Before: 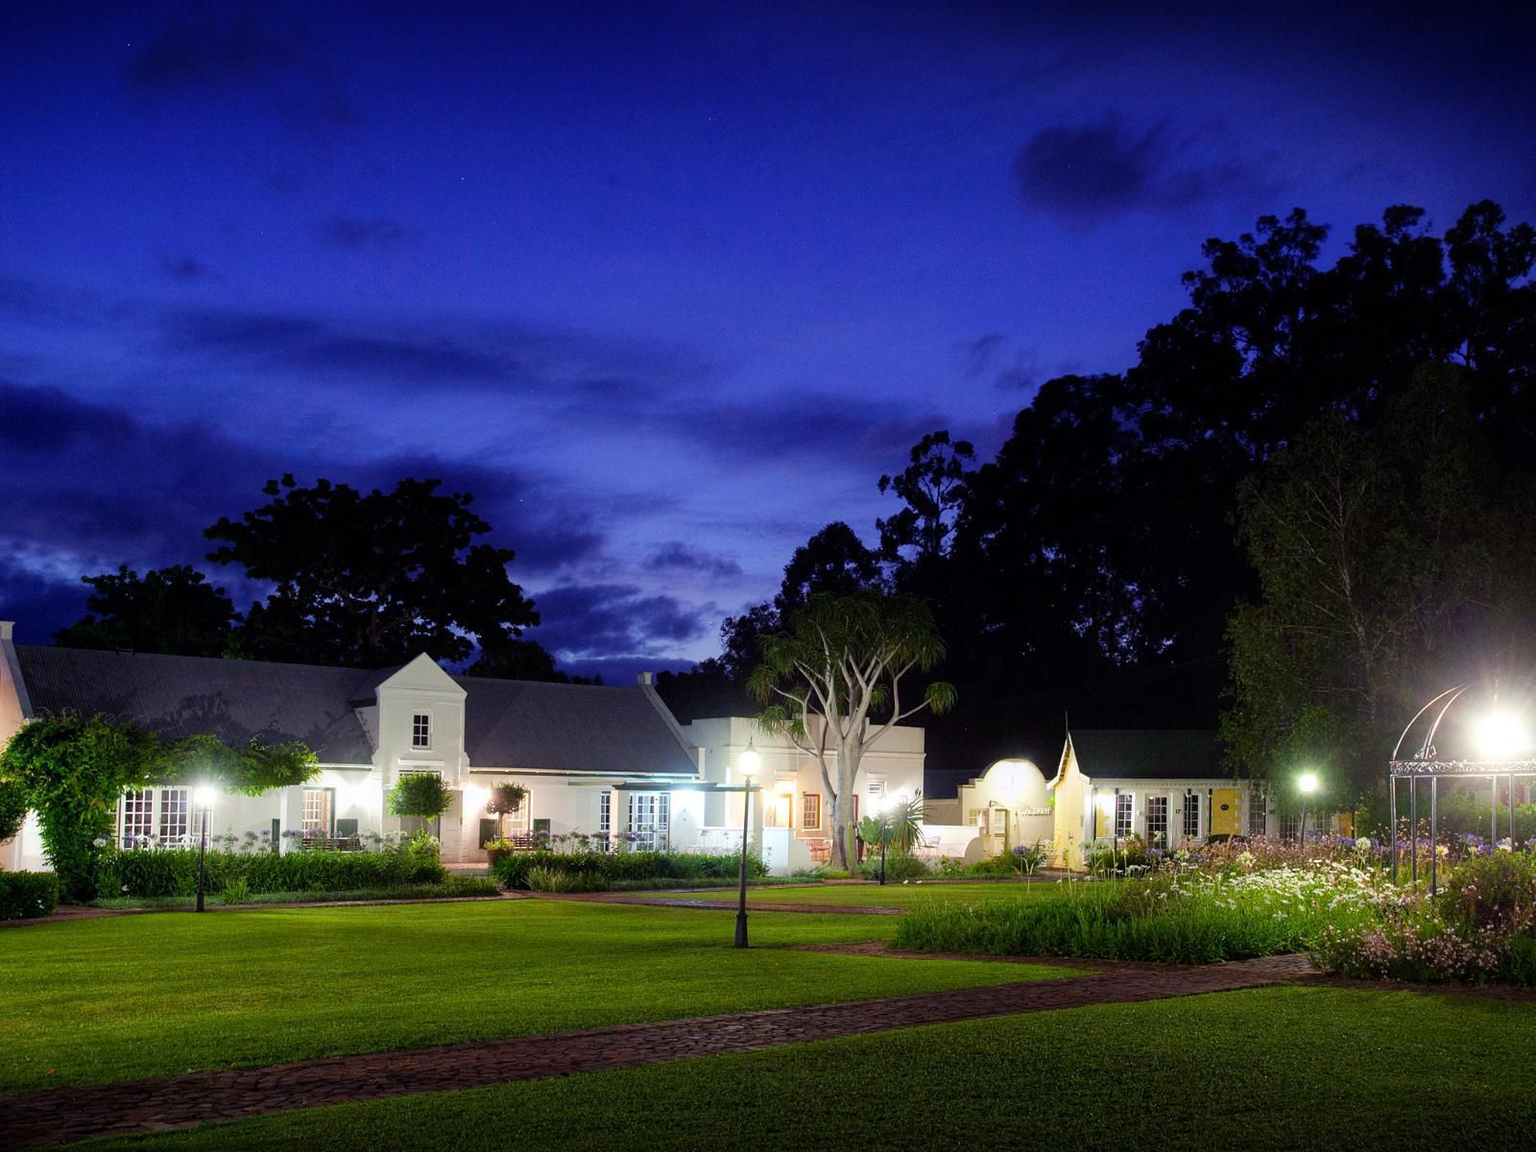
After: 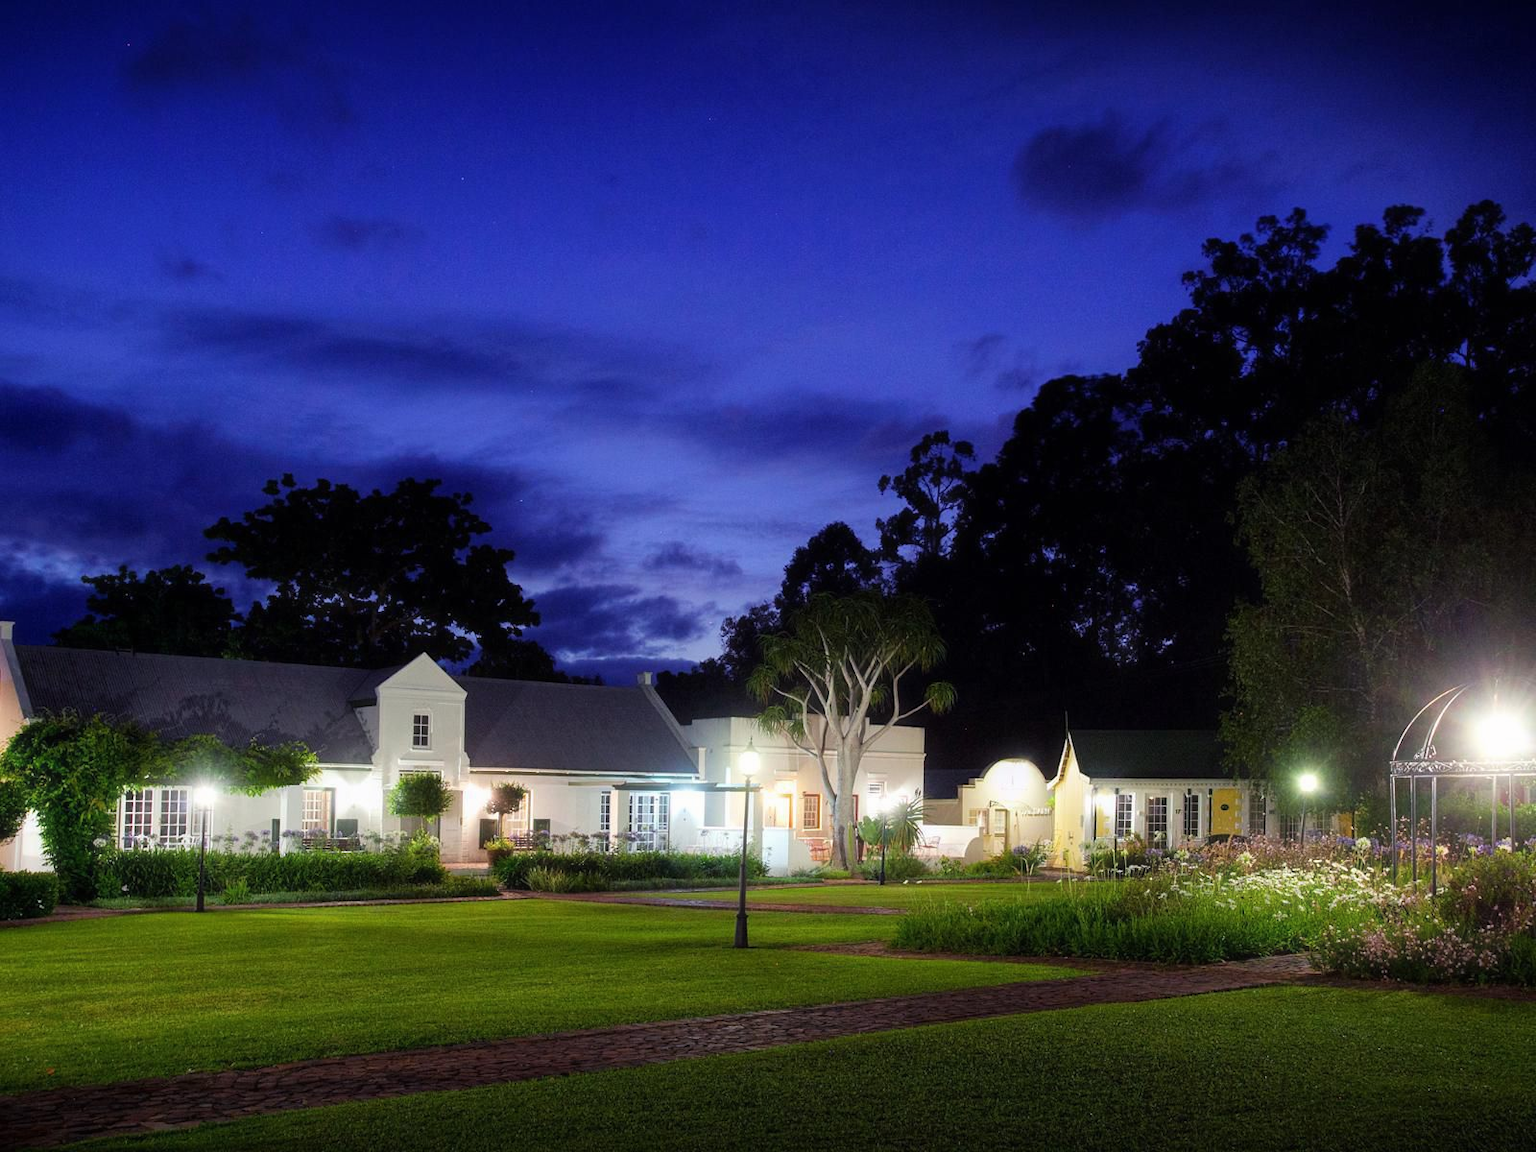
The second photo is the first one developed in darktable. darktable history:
haze removal: strength -0.051, compatibility mode true, adaptive false
